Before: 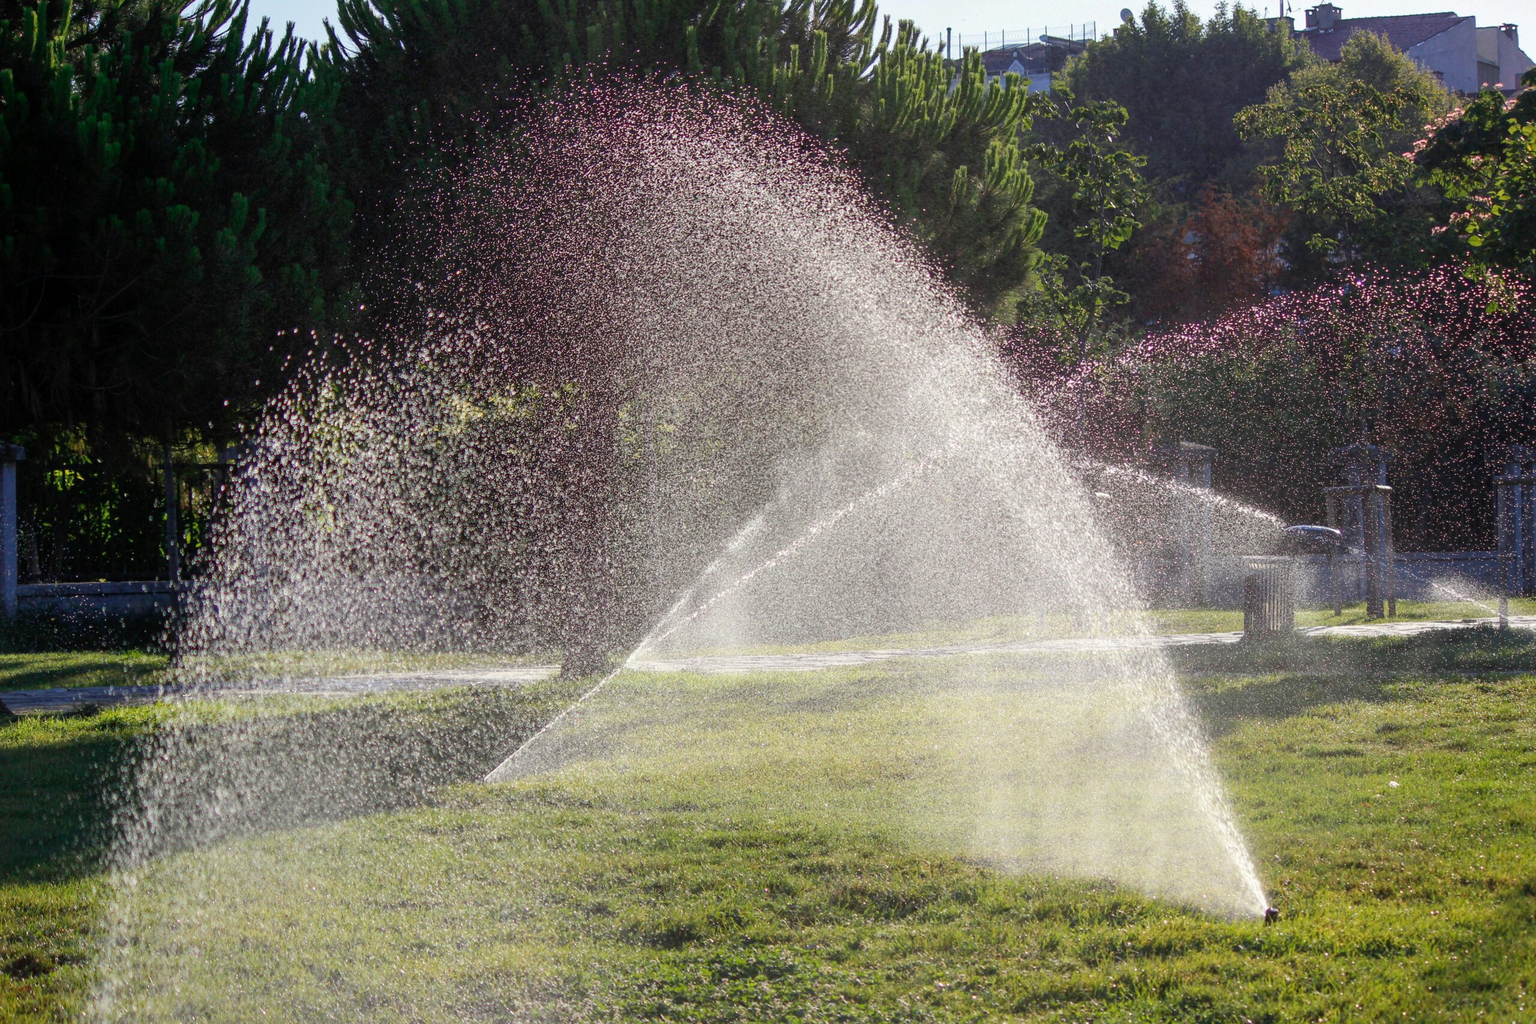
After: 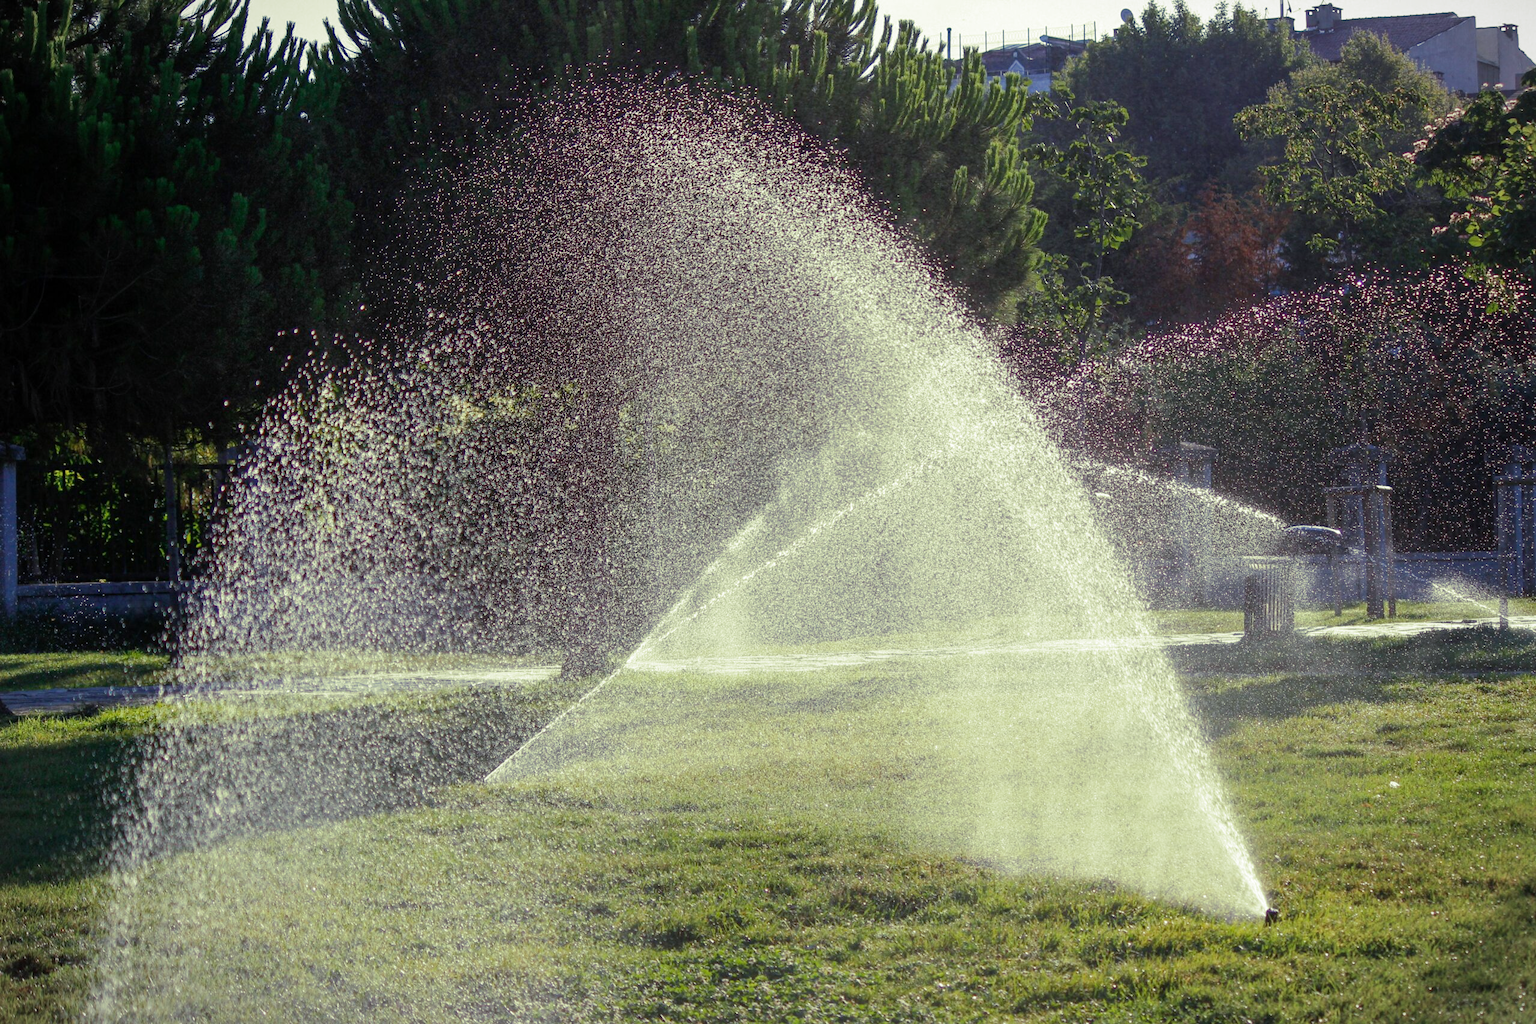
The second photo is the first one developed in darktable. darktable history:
color zones: mix -62.47%
vignetting: fall-off start 100%, brightness -0.282, width/height ratio 1.31
split-toning: shadows › hue 290.82°, shadows › saturation 0.34, highlights › saturation 0.38, balance 0, compress 50%
white balance: red 0.967, blue 1.049
